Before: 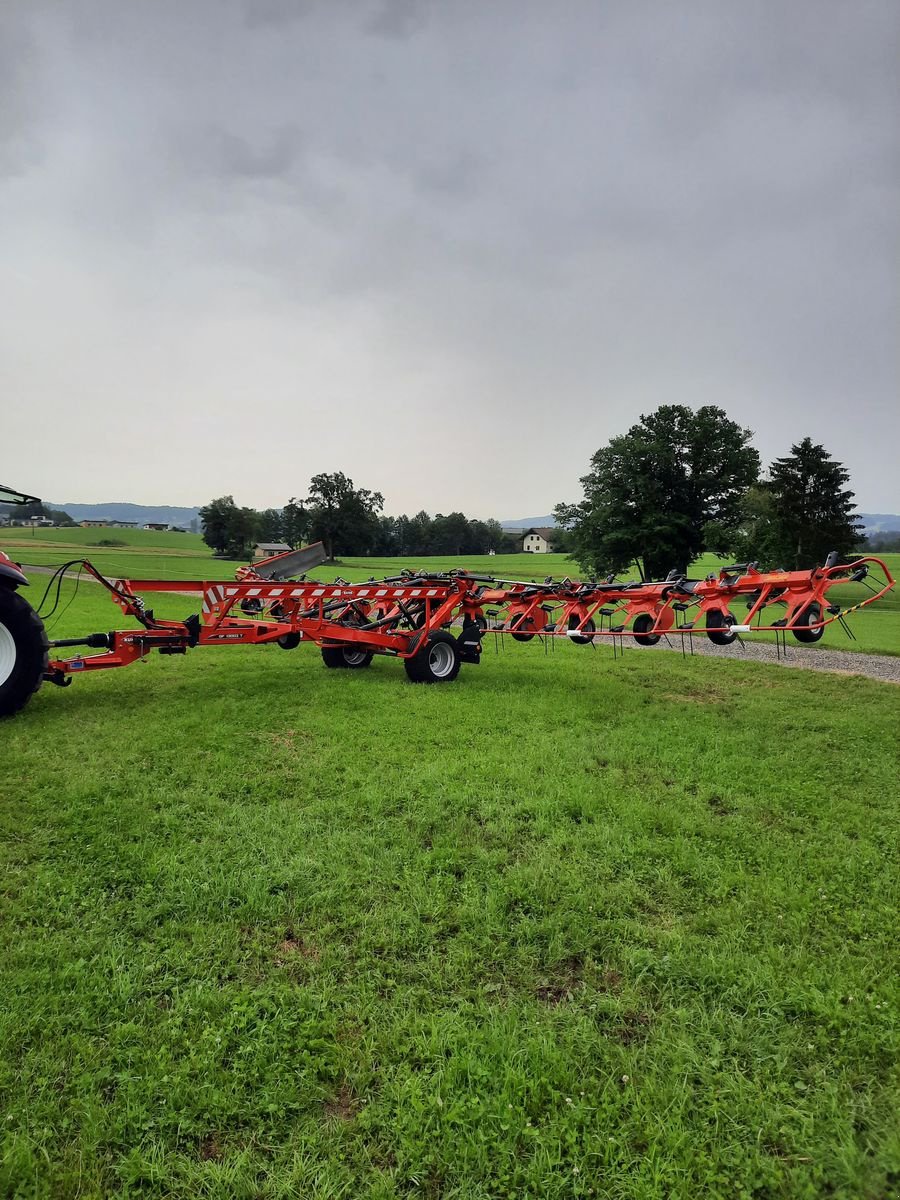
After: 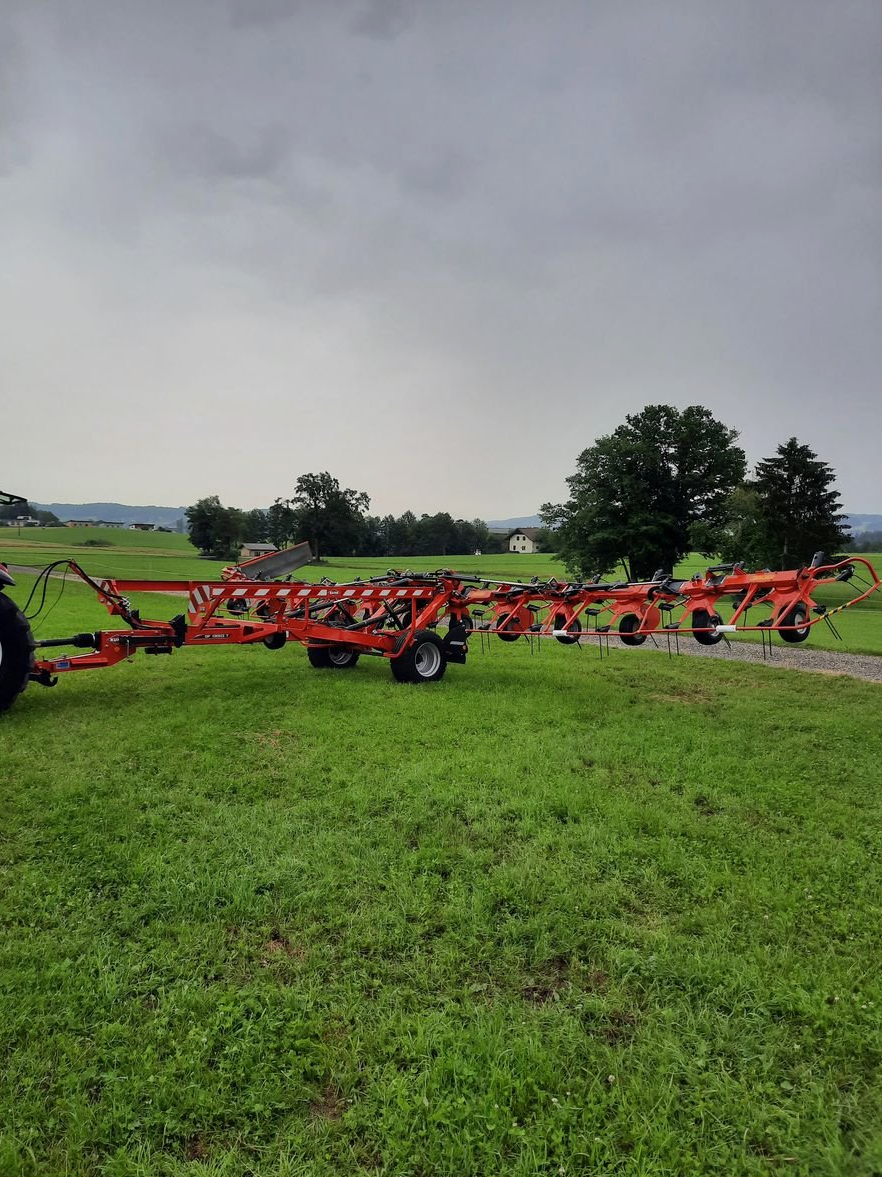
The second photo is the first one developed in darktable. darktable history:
crop: left 1.63%, right 0.278%, bottom 1.837%
exposure: exposure -0.207 EV, compensate highlight preservation false
